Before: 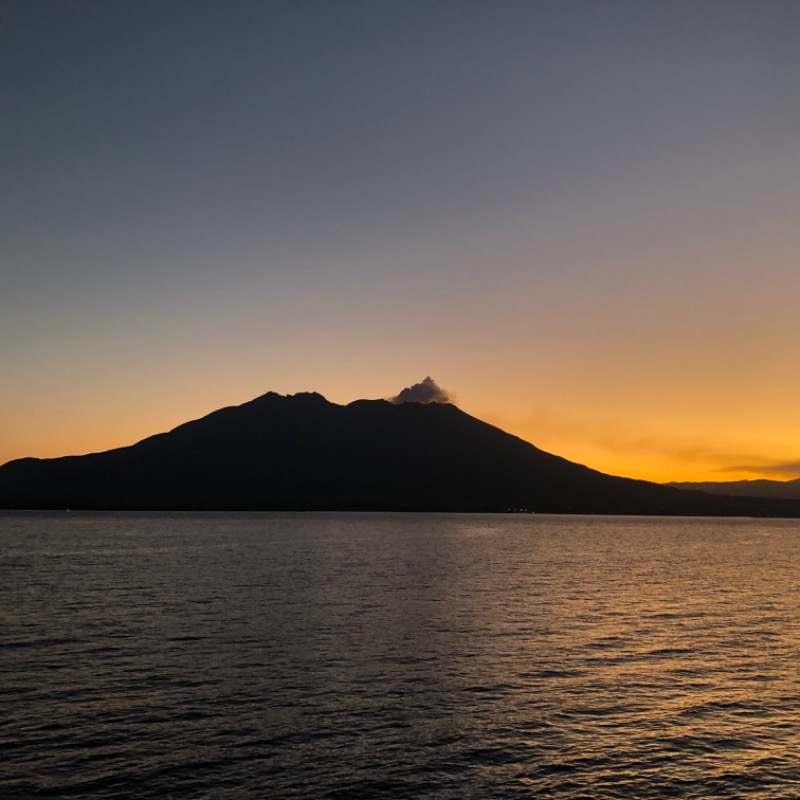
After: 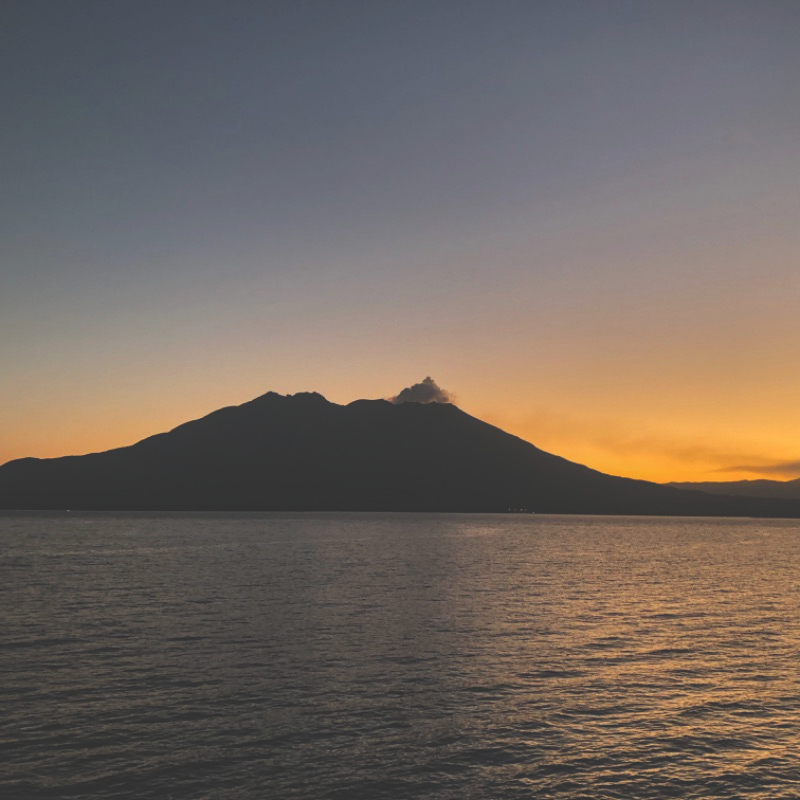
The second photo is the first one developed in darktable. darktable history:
exposure: black level correction -0.032, compensate highlight preservation false
local contrast: detail 109%
